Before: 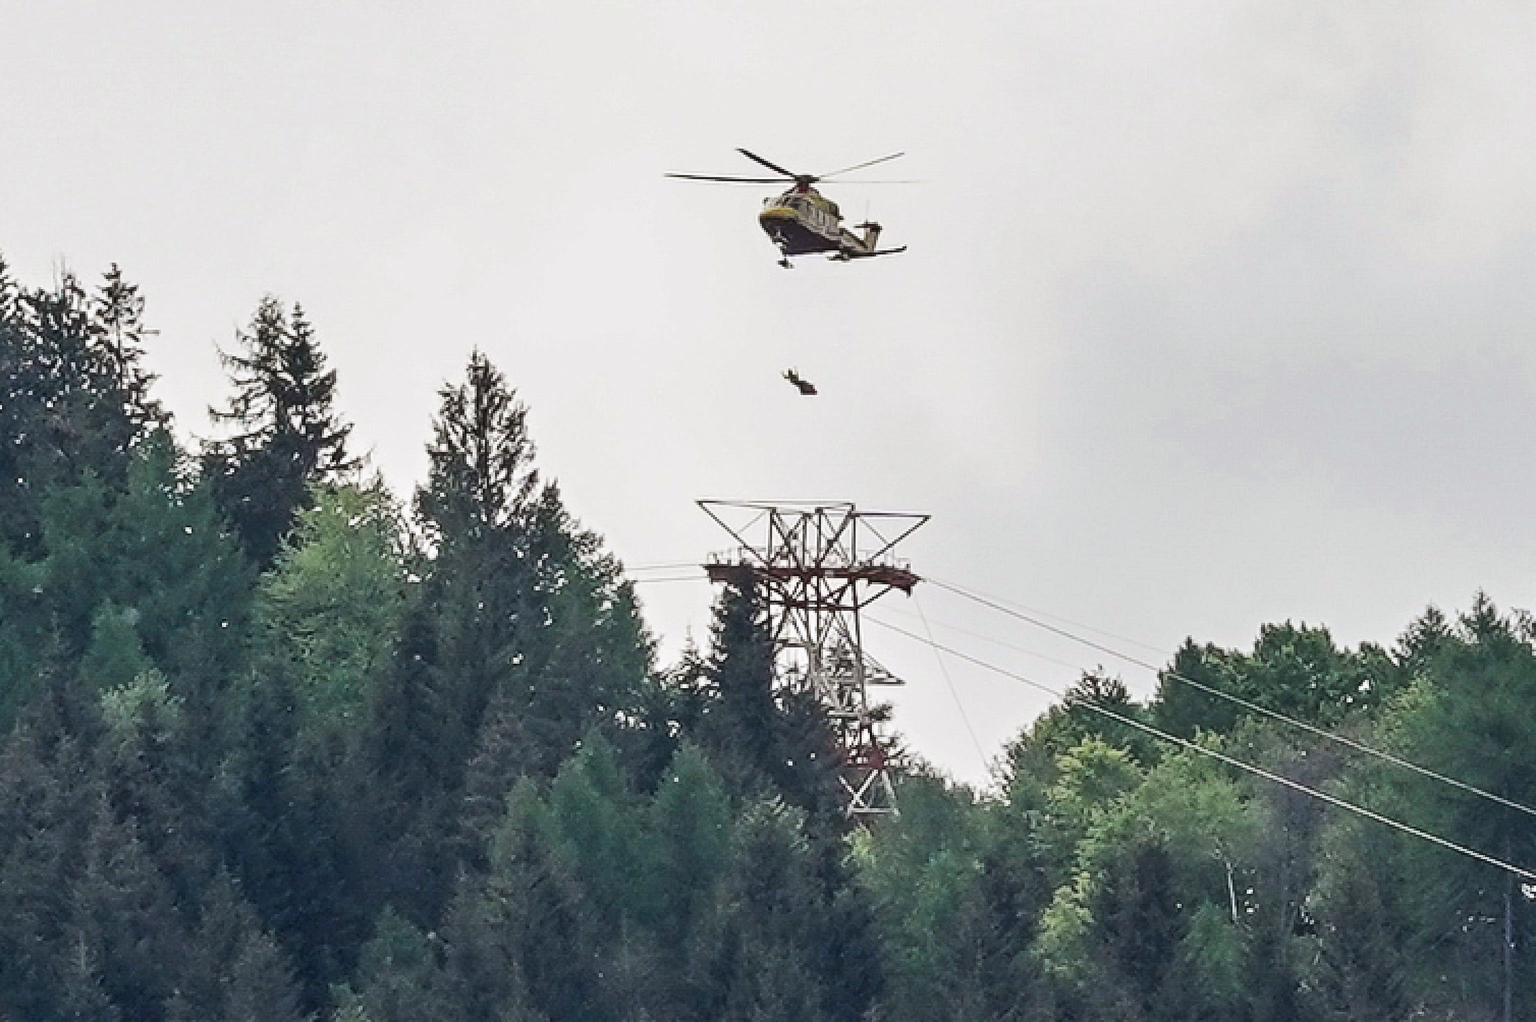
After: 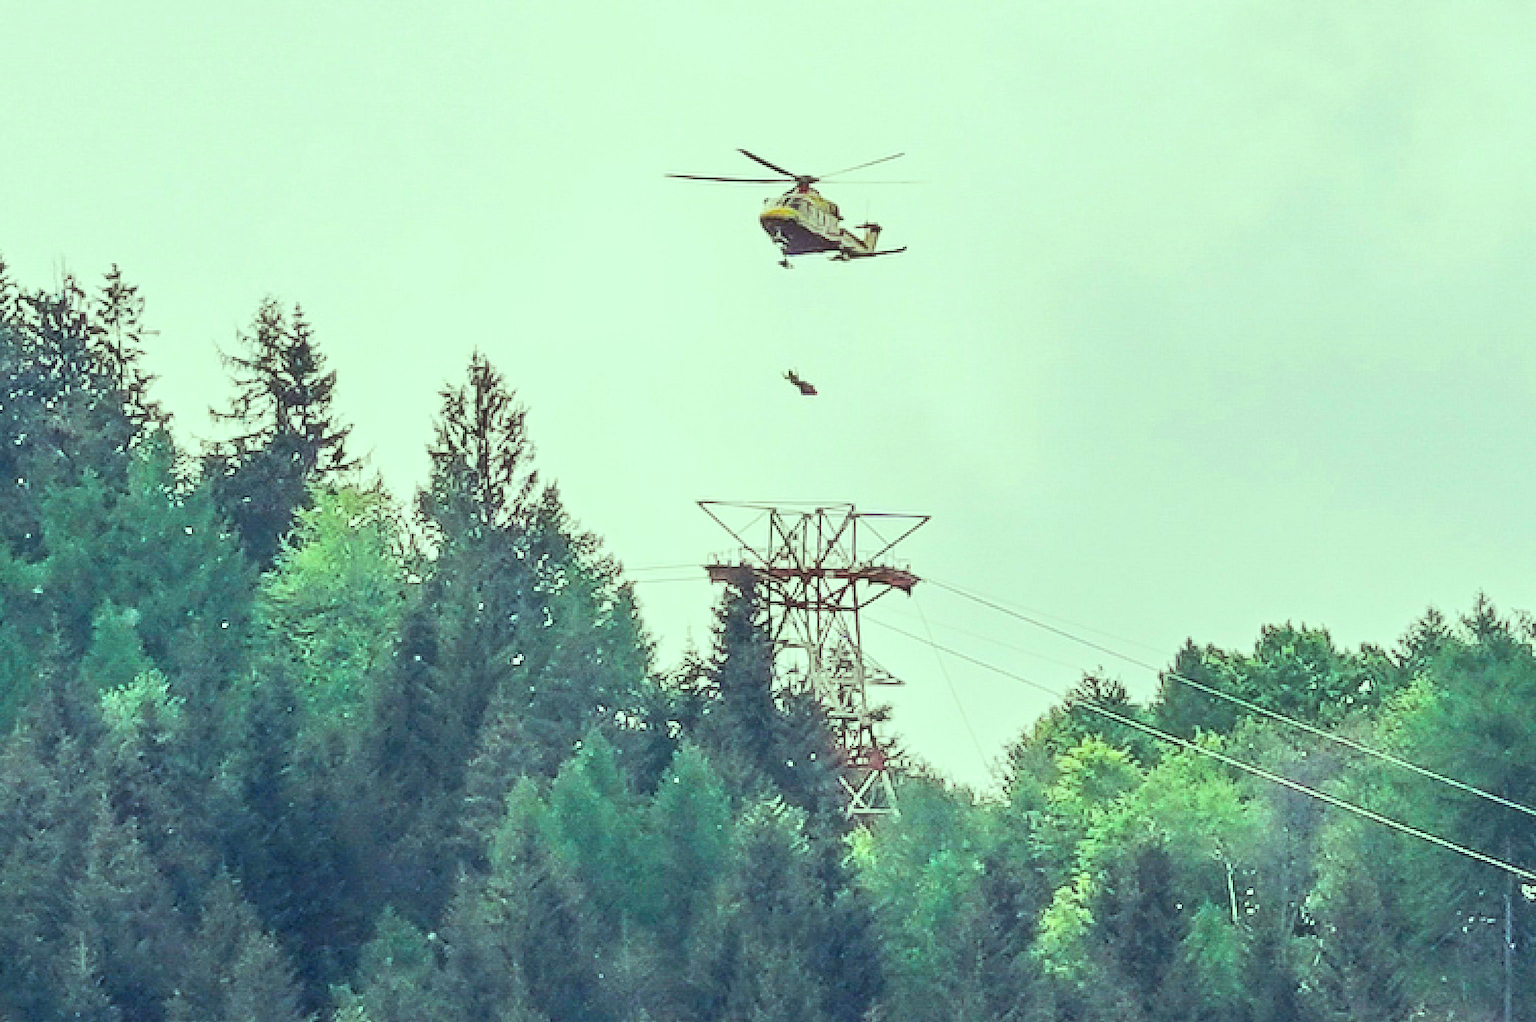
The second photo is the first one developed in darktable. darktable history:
tone equalizer: -7 EV 0.152 EV, -6 EV 0.637 EV, -5 EV 1.16 EV, -4 EV 1.35 EV, -3 EV 1.18 EV, -2 EV 0.6 EV, -1 EV 0.162 EV, edges refinement/feathering 500, mask exposure compensation -1.57 EV, preserve details guided filter
color balance rgb: highlights gain › luminance 15.57%, highlights gain › chroma 7.108%, highlights gain › hue 128.66°, perceptual saturation grading › global saturation 19.635%, contrast -10.128%
